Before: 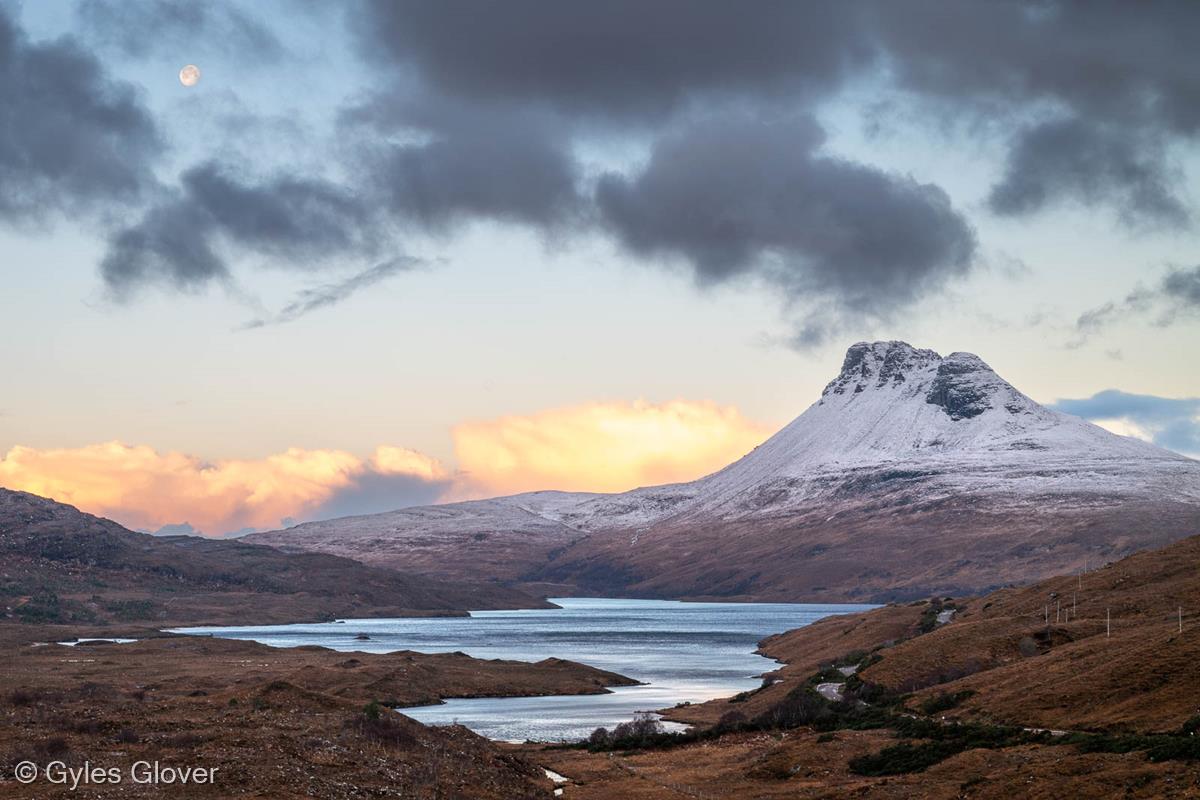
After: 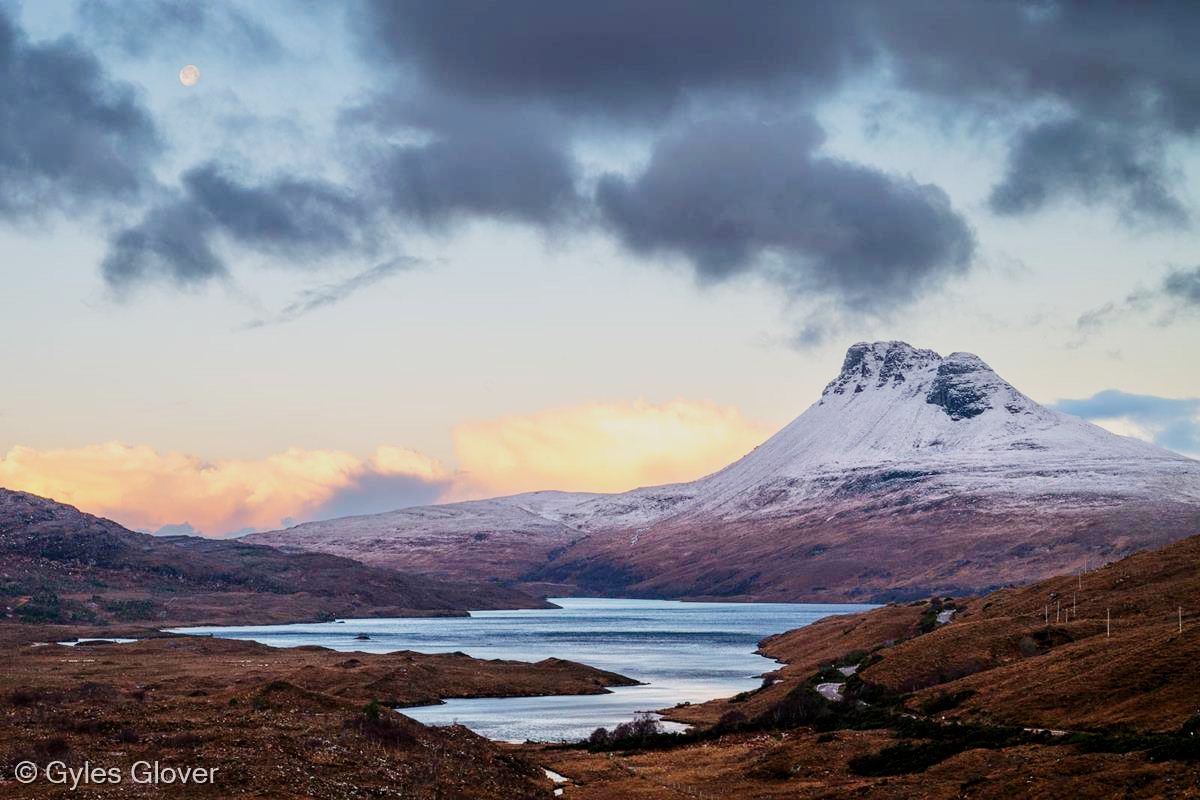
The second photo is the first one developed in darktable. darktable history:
velvia: on, module defaults
tone curve: curves: ch0 [(0, 0) (0.049, 0.01) (0.154, 0.081) (0.491, 0.519) (0.748, 0.765) (1, 0.919)]; ch1 [(0, 0) (0.172, 0.123) (0.317, 0.272) (0.401, 0.422) (0.499, 0.497) (0.531, 0.54) (0.615, 0.603) (0.741, 0.783) (1, 1)]; ch2 [(0, 0) (0.411, 0.424) (0.483, 0.478) (0.544, 0.56) (0.686, 0.638) (1, 1)], preserve colors none
